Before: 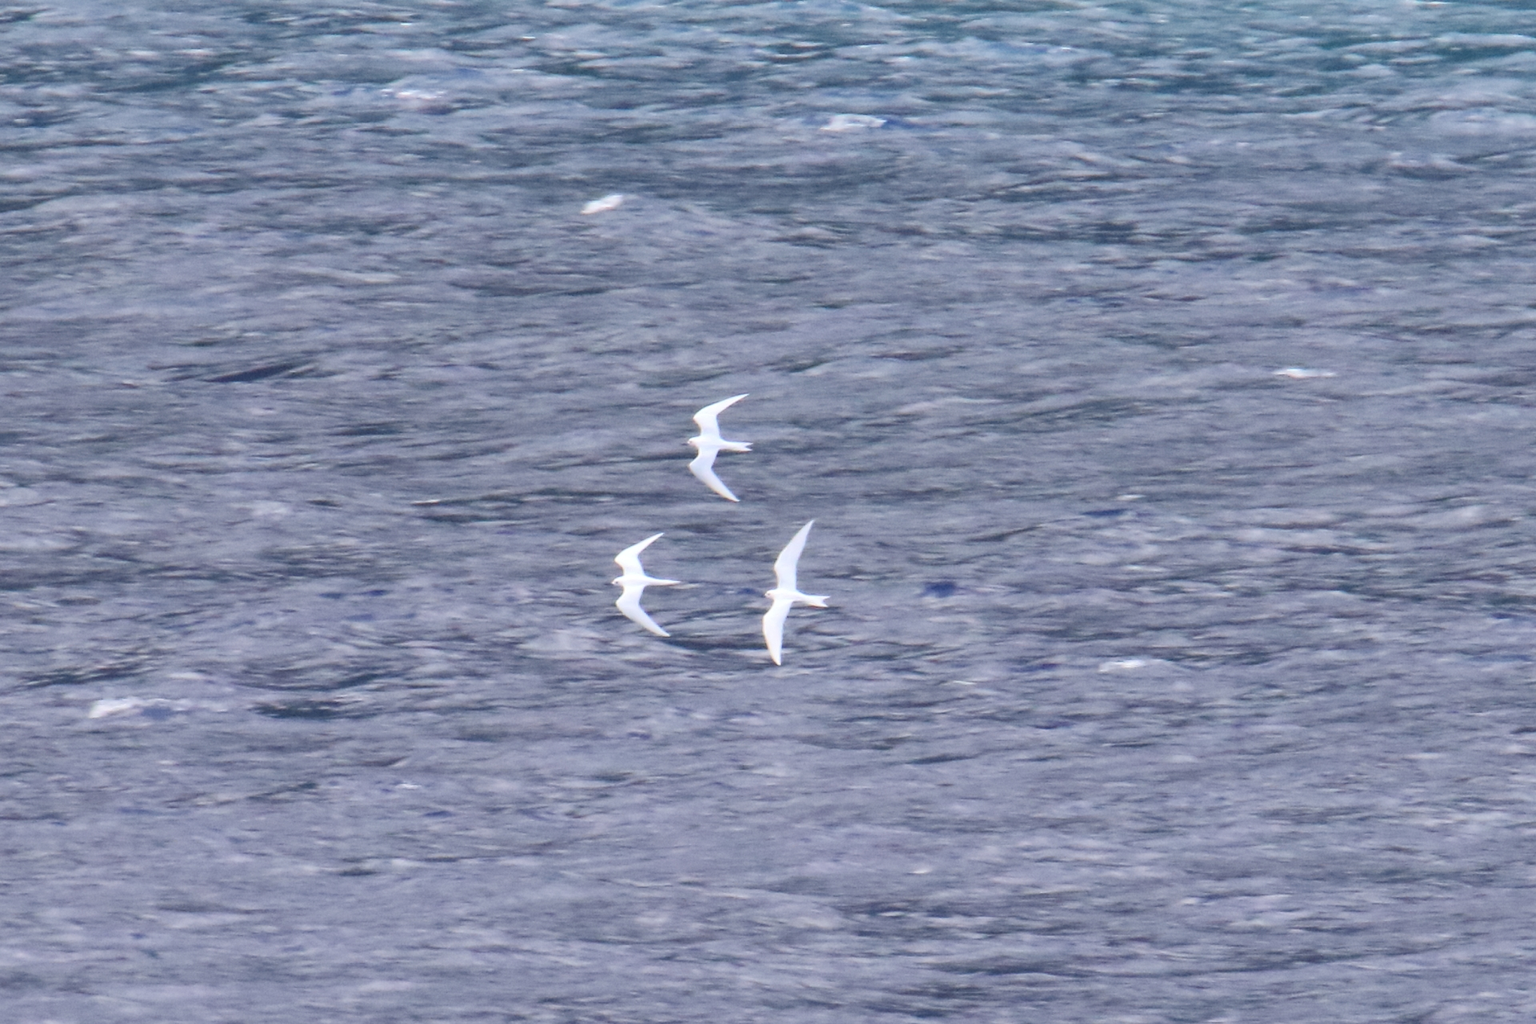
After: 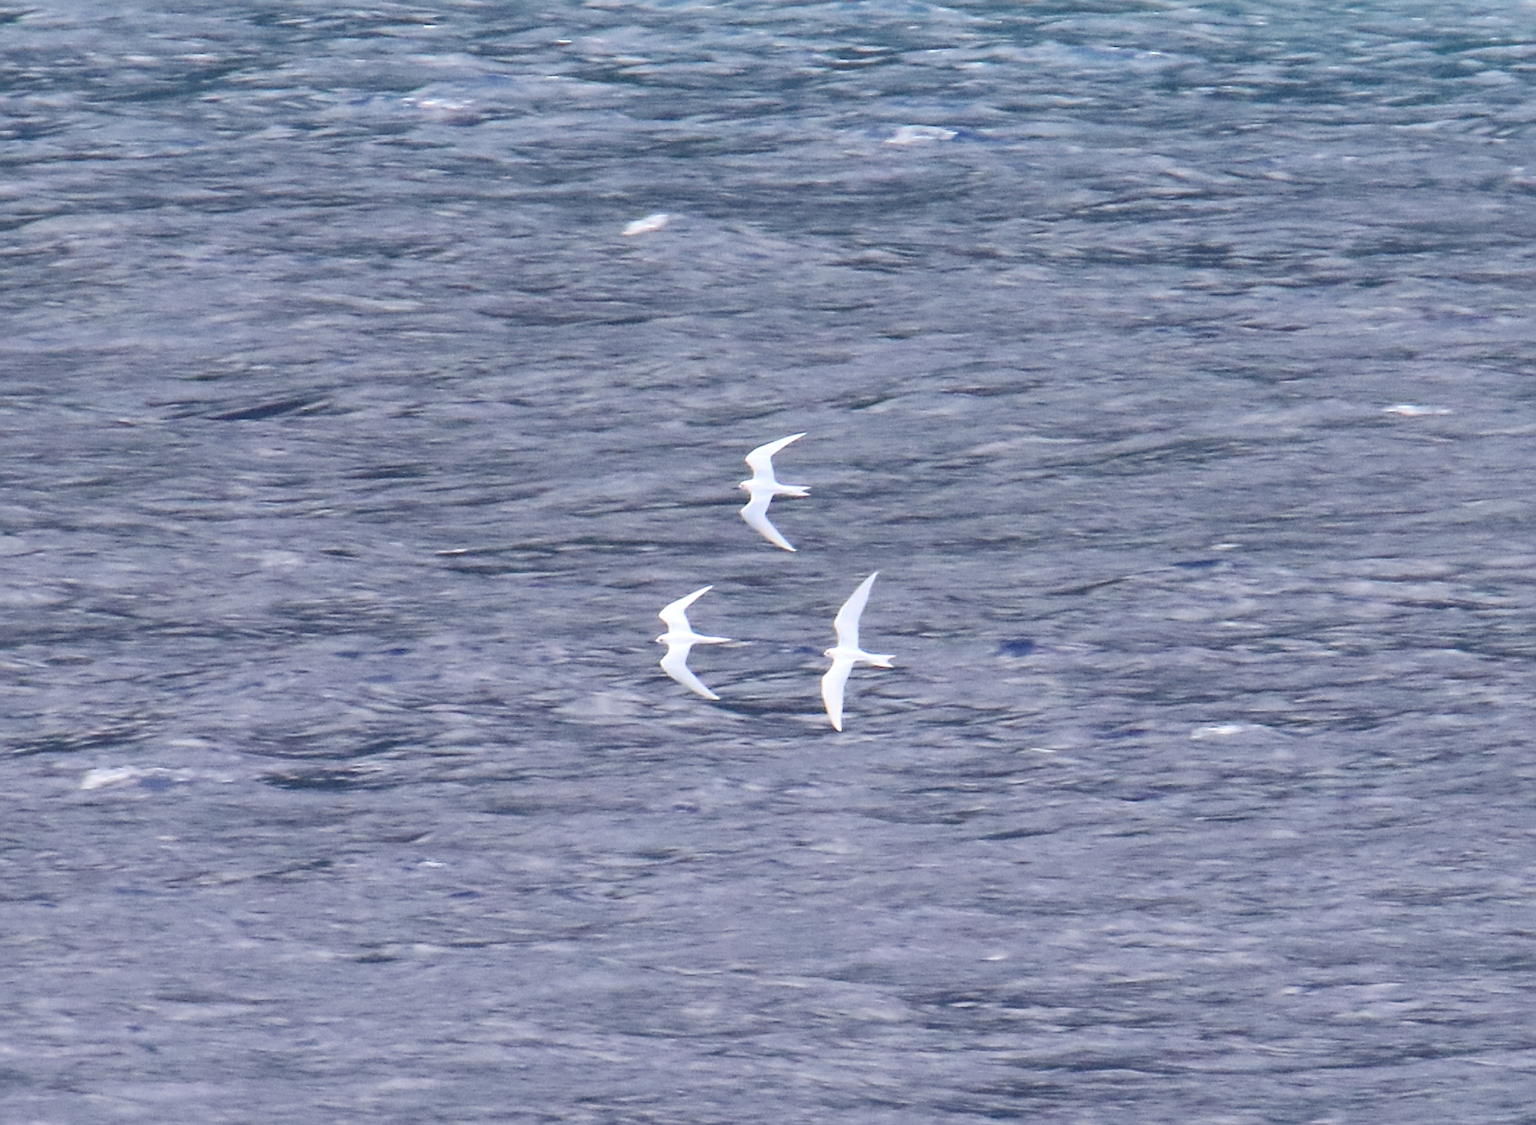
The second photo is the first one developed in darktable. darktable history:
crop and rotate: left 1.009%, right 7.953%
sharpen: on, module defaults
